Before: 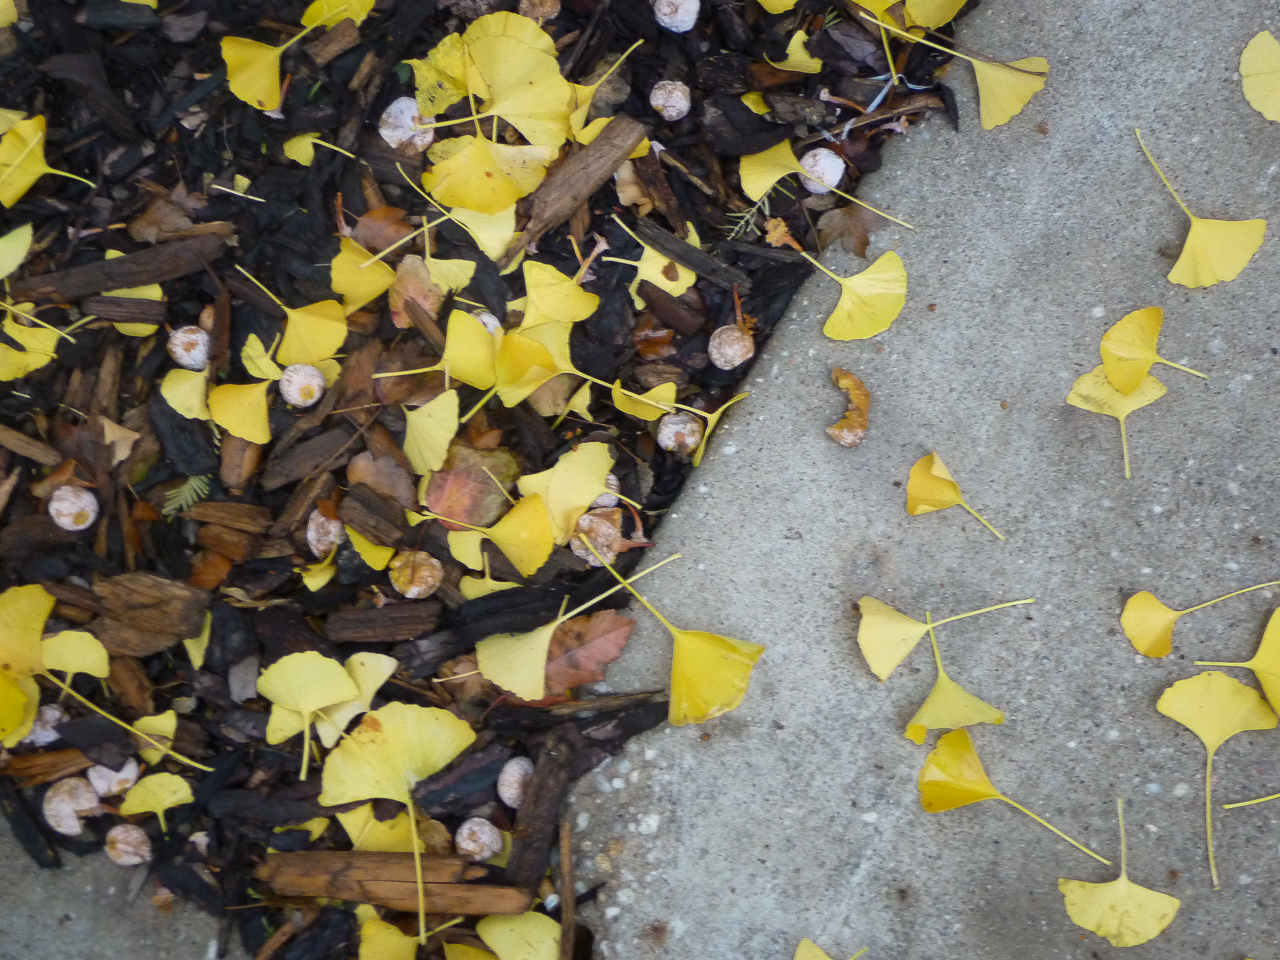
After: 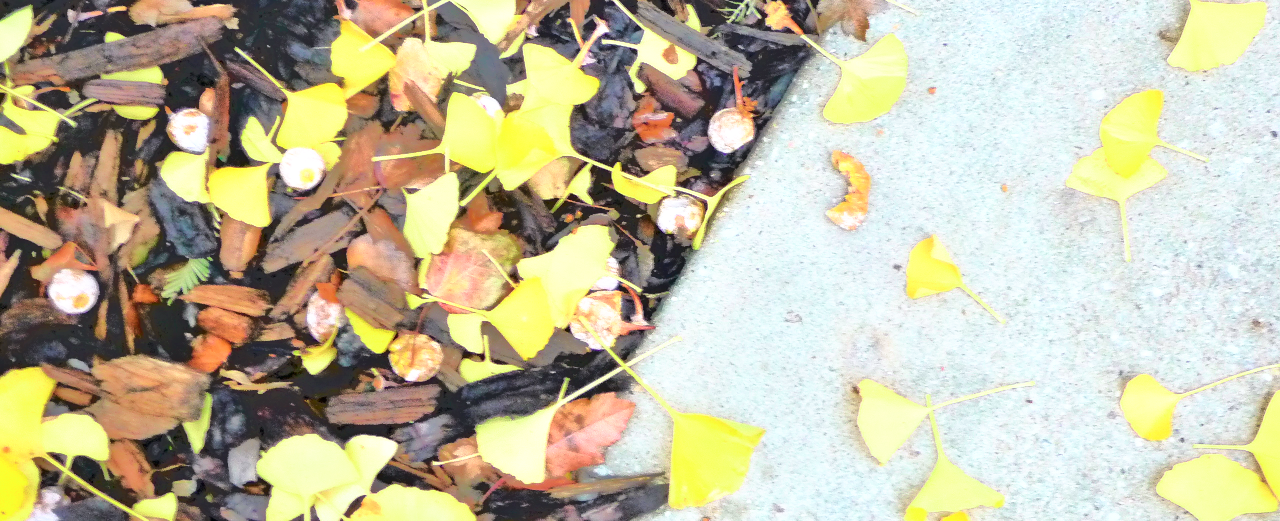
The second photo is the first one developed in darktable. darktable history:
exposure: black level correction 0, exposure 0.89 EV, compensate exposure bias true, compensate highlight preservation false
base curve: curves: ch0 [(0, 0) (0.688, 0.865) (1, 1)], preserve colors none
crop and rotate: top 22.683%, bottom 22.962%
tone equalizer: -7 EV -0.661 EV, -6 EV 0.995 EV, -5 EV -0.476 EV, -4 EV 0.448 EV, -3 EV 0.423 EV, -2 EV 0.133 EV, -1 EV -0.17 EV, +0 EV -0.386 EV, mask exposure compensation -0.505 EV
tone curve: curves: ch0 [(0, 0) (0.051, 0.027) (0.096, 0.071) (0.219, 0.248) (0.428, 0.52) (0.596, 0.713) (0.727, 0.823) (0.859, 0.924) (1, 1)]; ch1 [(0, 0) (0.1, 0.038) (0.318, 0.221) (0.413, 0.325) (0.454, 0.41) (0.493, 0.478) (0.503, 0.501) (0.516, 0.515) (0.548, 0.575) (0.561, 0.596) (0.594, 0.647) (0.666, 0.701) (1, 1)]; ch2 [(0, 0) (0.453, 0.44) (0.479, 0.476) (0.504, 0.5) (0.52, 0.526) (0.557, 0.585) (0.583, 0.608) (0.824, 0.815) (1, 1)], color space Lab, independent channels, preserve colors none
